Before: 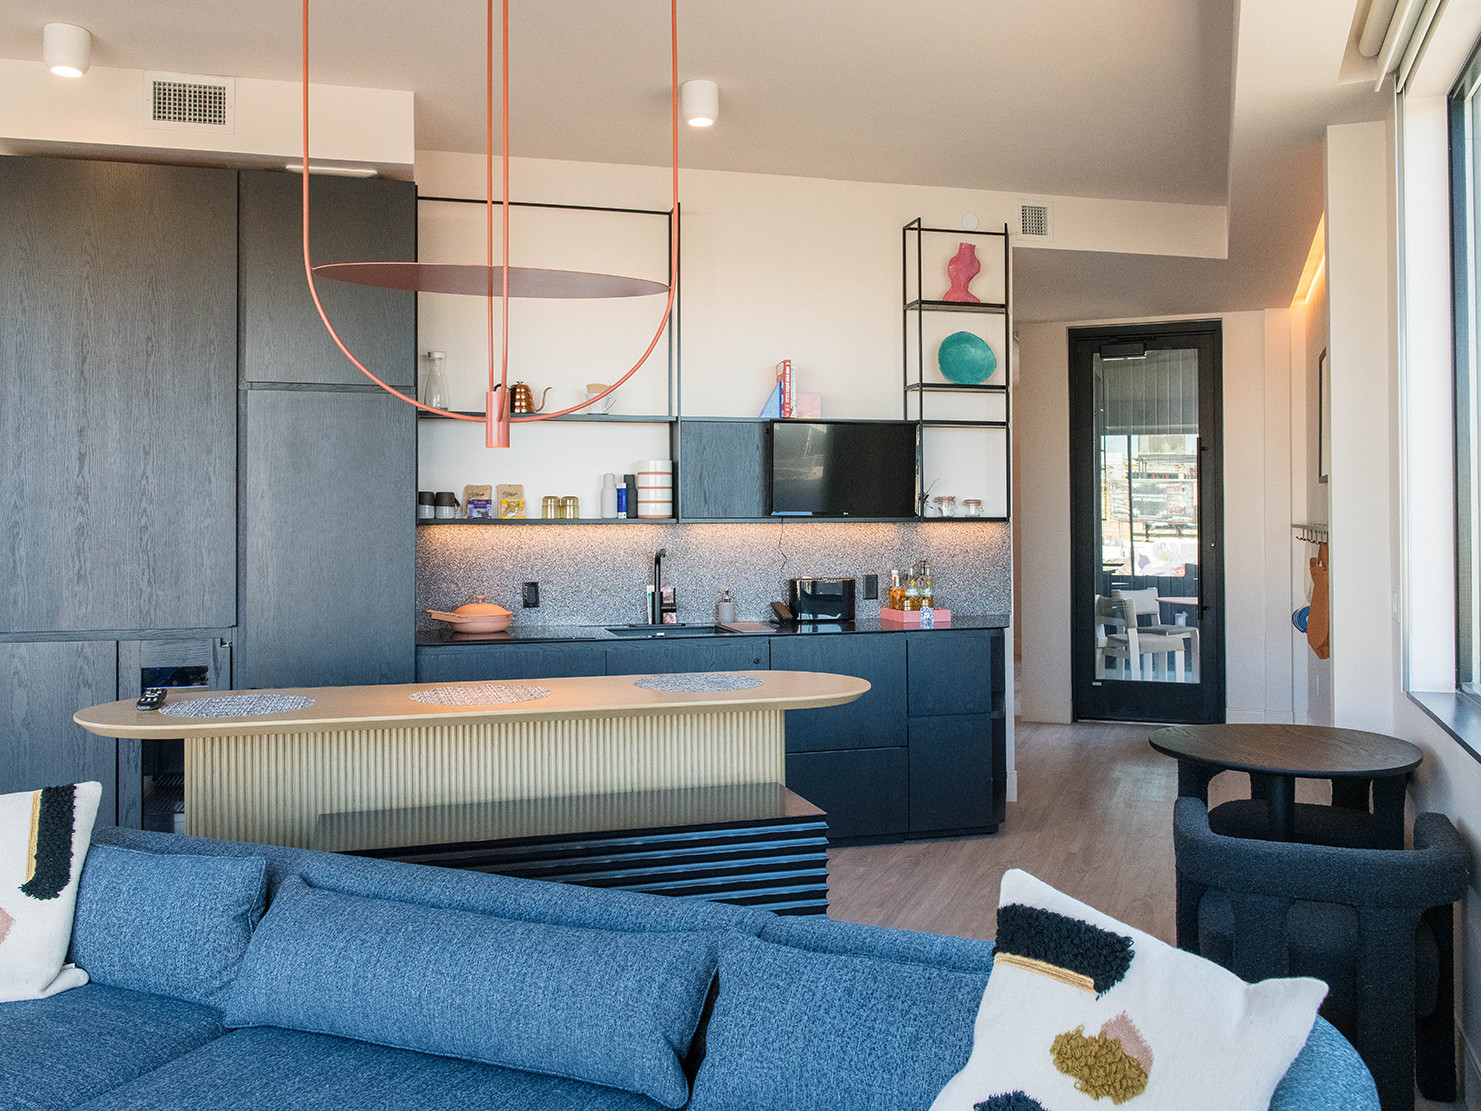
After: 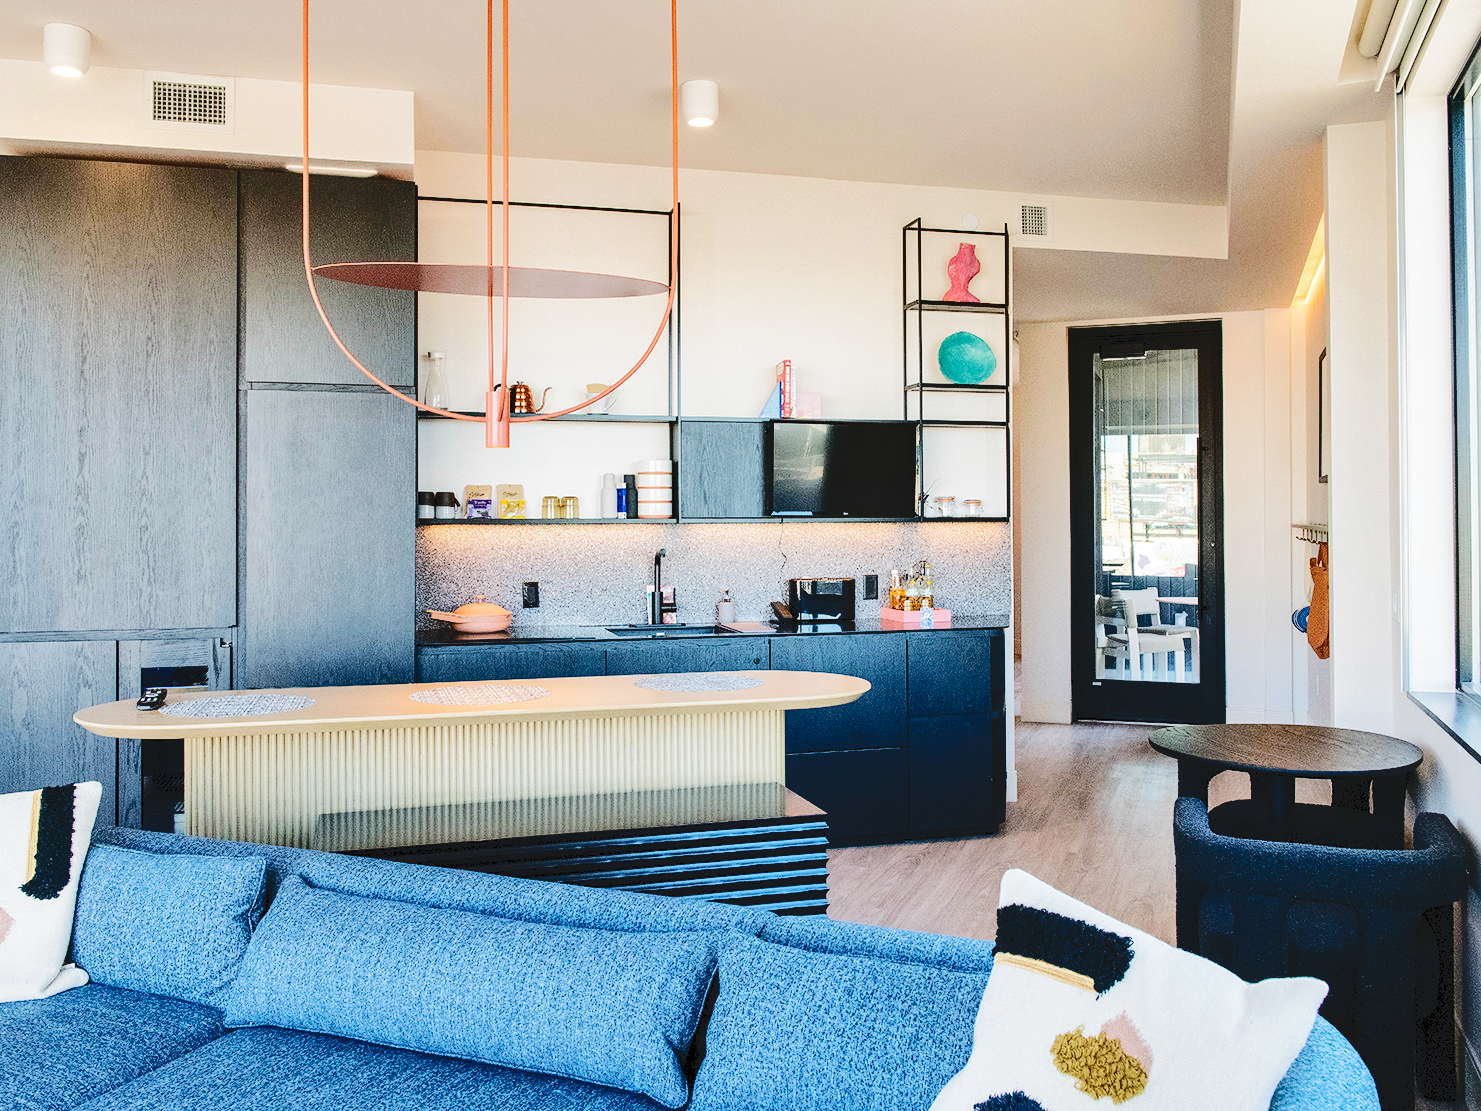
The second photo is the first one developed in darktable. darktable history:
shadows and highlights: shadows 12.62, white point adjustment 1.11, soften with gaussian
tone curve: curves: ch0 [(0, 0) (0.003, 0.079) (0.011, 0.083) (0.025, 0.088) (0.044, 0.095) (0.069, 0.106) (0.1, 0.115) (0.136, 0.127) (0.177, 0.152) (0.224, 0.198) (0.277, 0.263) (0.335, 0.371) (0.399, 0.483) (0.468, 0.582) (0.543, 0.664) (0.623, 0.726) (0.709, 0.793) (0.801, 0.842) (0.898, 0.896) (1, 1)], color space Lab, independent channels, preserve colors none
base curve: curves: ch0 [(0, 0) (0.036, 0.025) (0.121, 0.166) (0.206, 0.329) (0.605, 0.79) (1, 1)], preserve colors none
exposure: black level correction 0.001, compensate exposure bias true, compensate highlight preservation false
